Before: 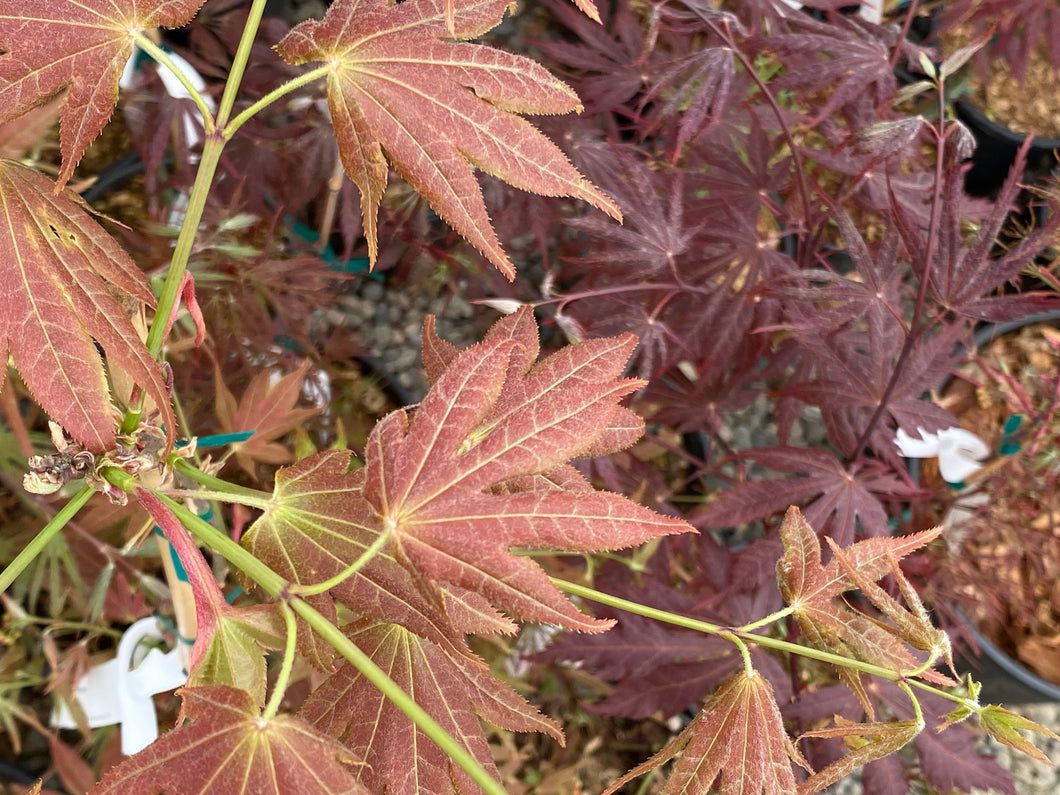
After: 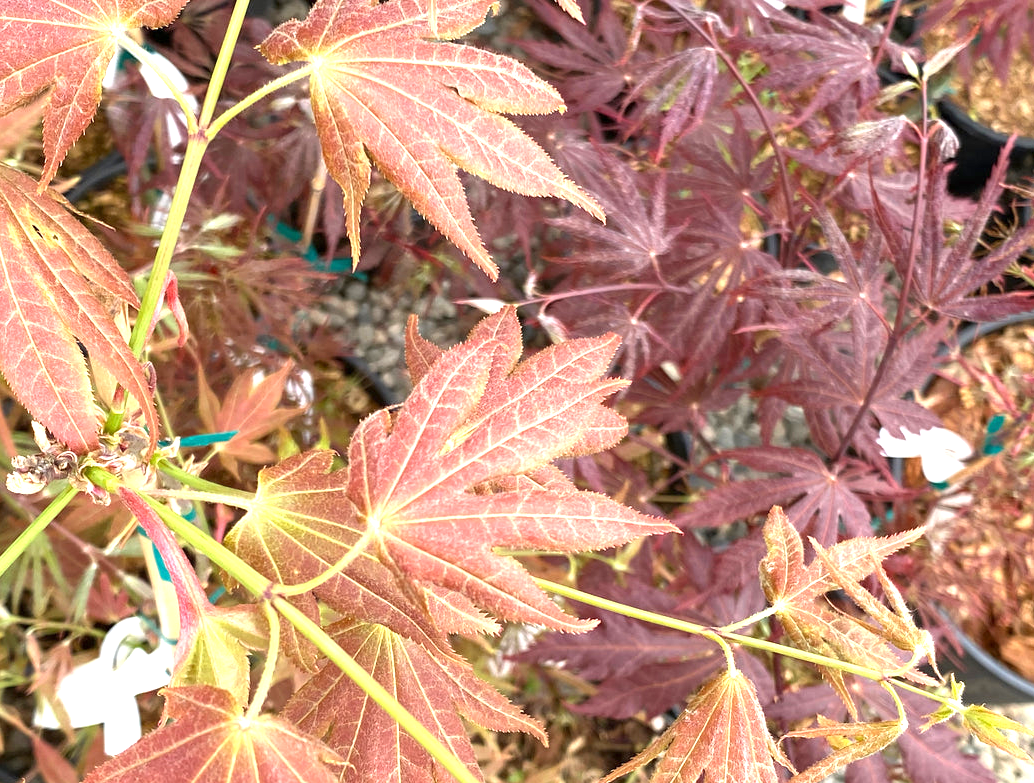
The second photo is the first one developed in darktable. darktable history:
crop and rotate: left 1.668%, right 0.736%, bottom 1.397%
exposure: exposure 1.058 EV, compensate highlight preservation false
